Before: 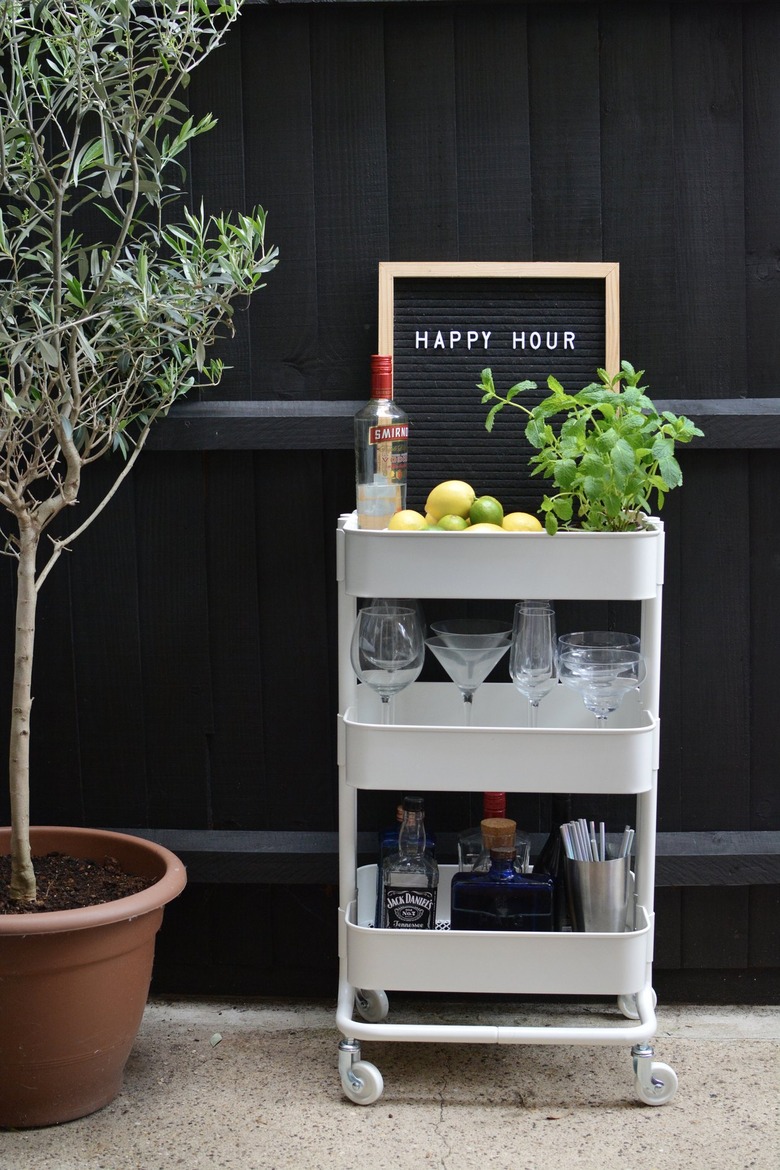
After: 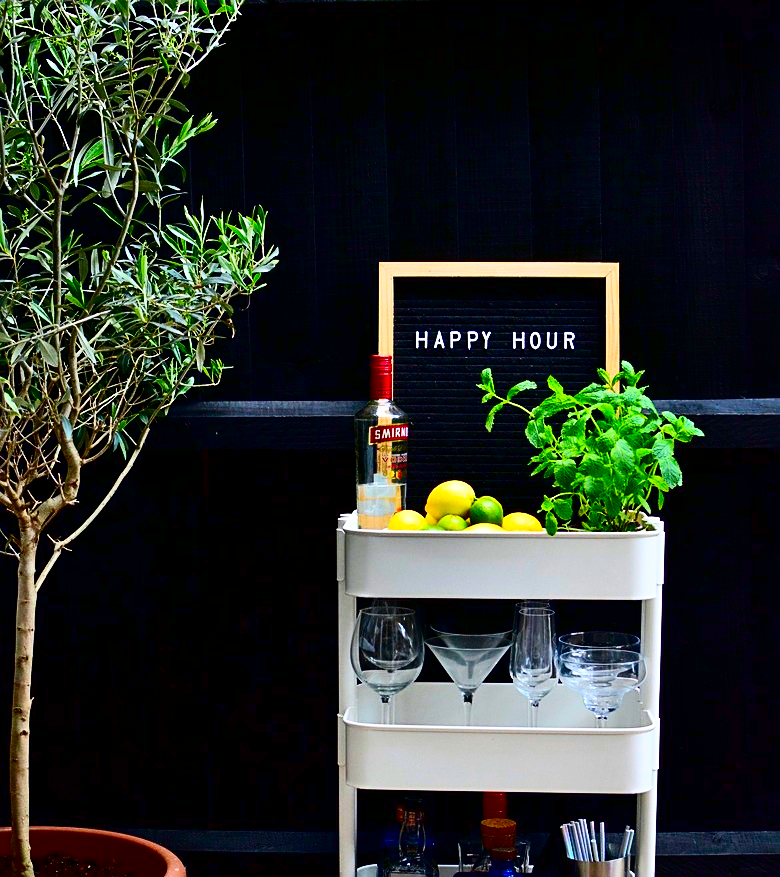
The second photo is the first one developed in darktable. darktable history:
crop: bottom 24.993%
contrast brightness saturation: brightness -0.996, saturation 0.982
sharpen: on, module defaults
base curve: curves: ch0 [(0, 0) (0.018, 0.026) (0.143, 0.37) (0.33, 0.731) (0.458, 0.853) (0.735, 0.965) (0.905, 0.986) (1, 1)]
